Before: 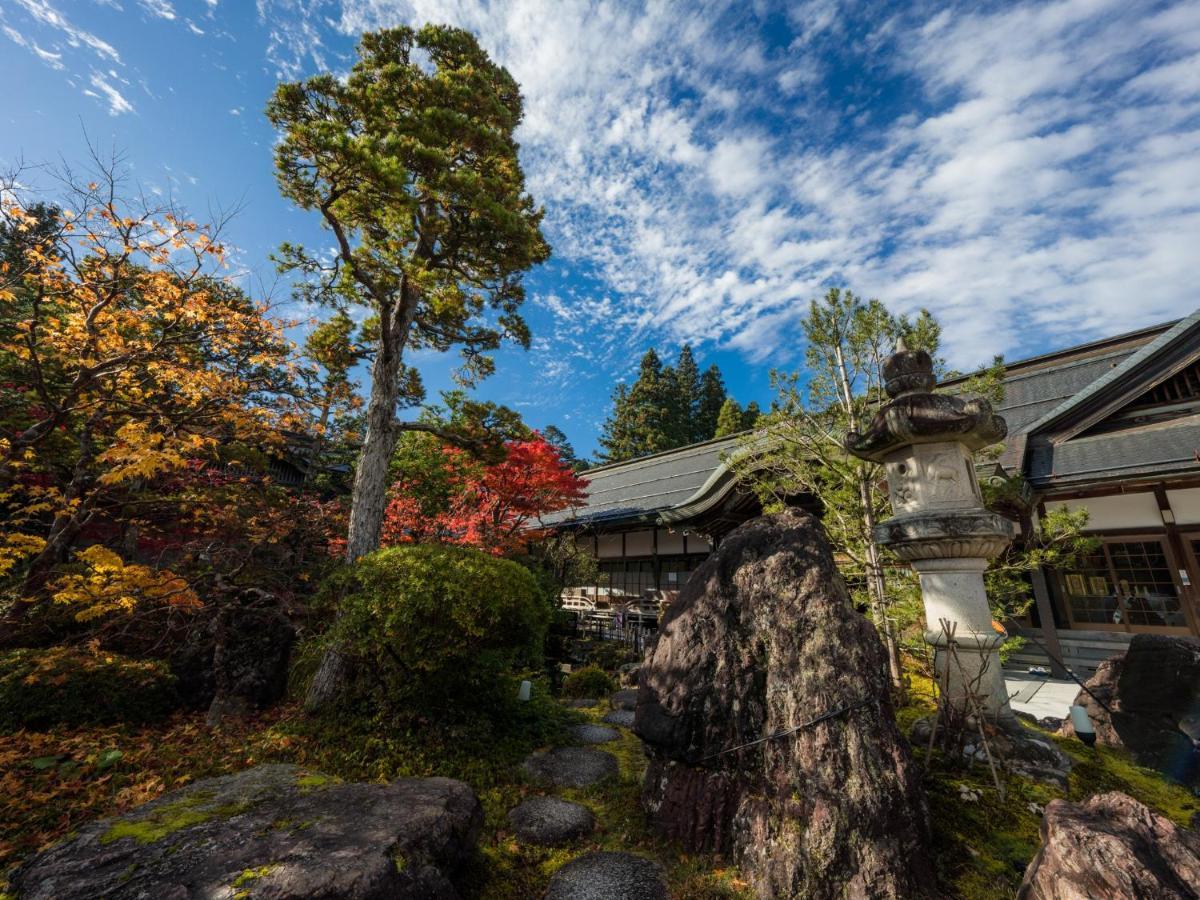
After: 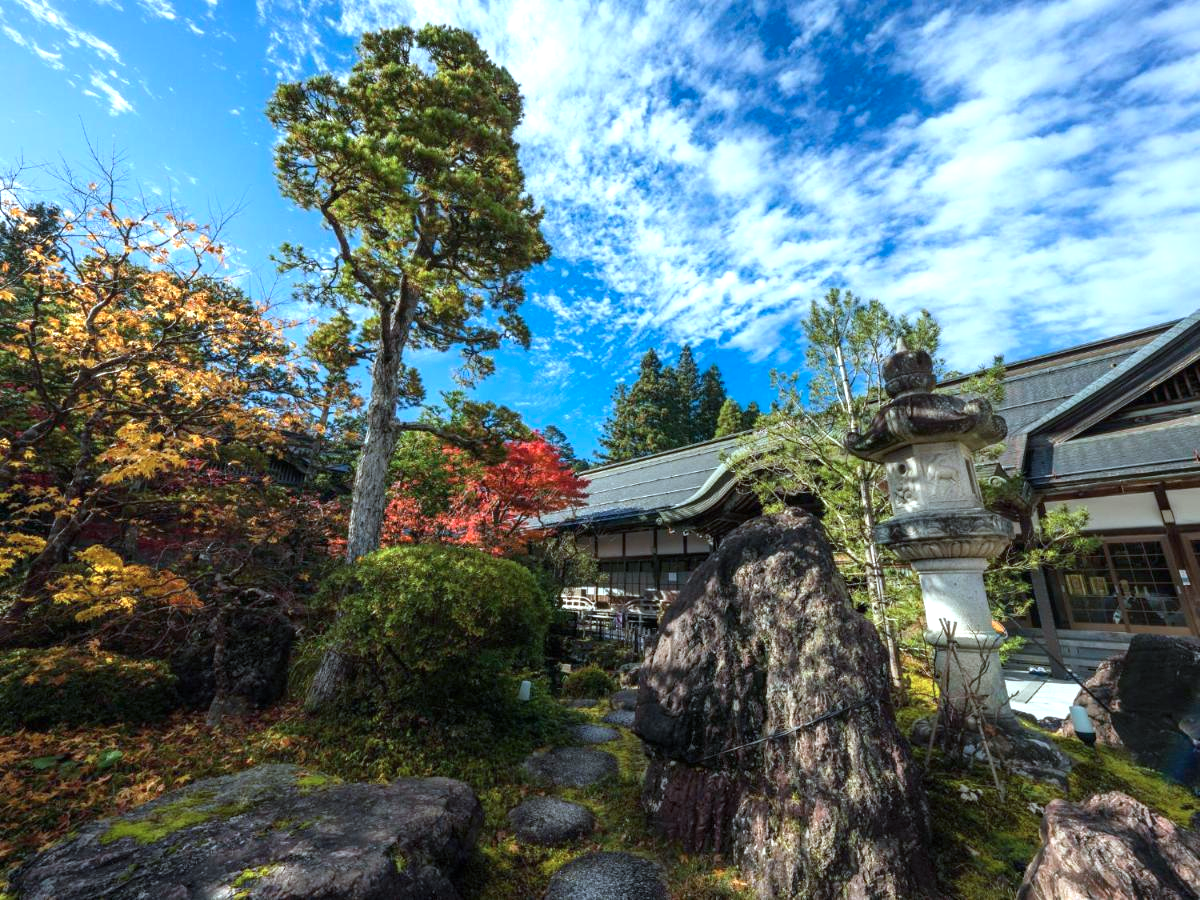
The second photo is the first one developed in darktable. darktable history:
exposure: black level correction 0, exposure 0.7 EV, compensate exposure bias true, compensate highlight preservation false
color calibration: illuminant Planckian (black body), x 0.378, y 0.375, temperature 4065 K
